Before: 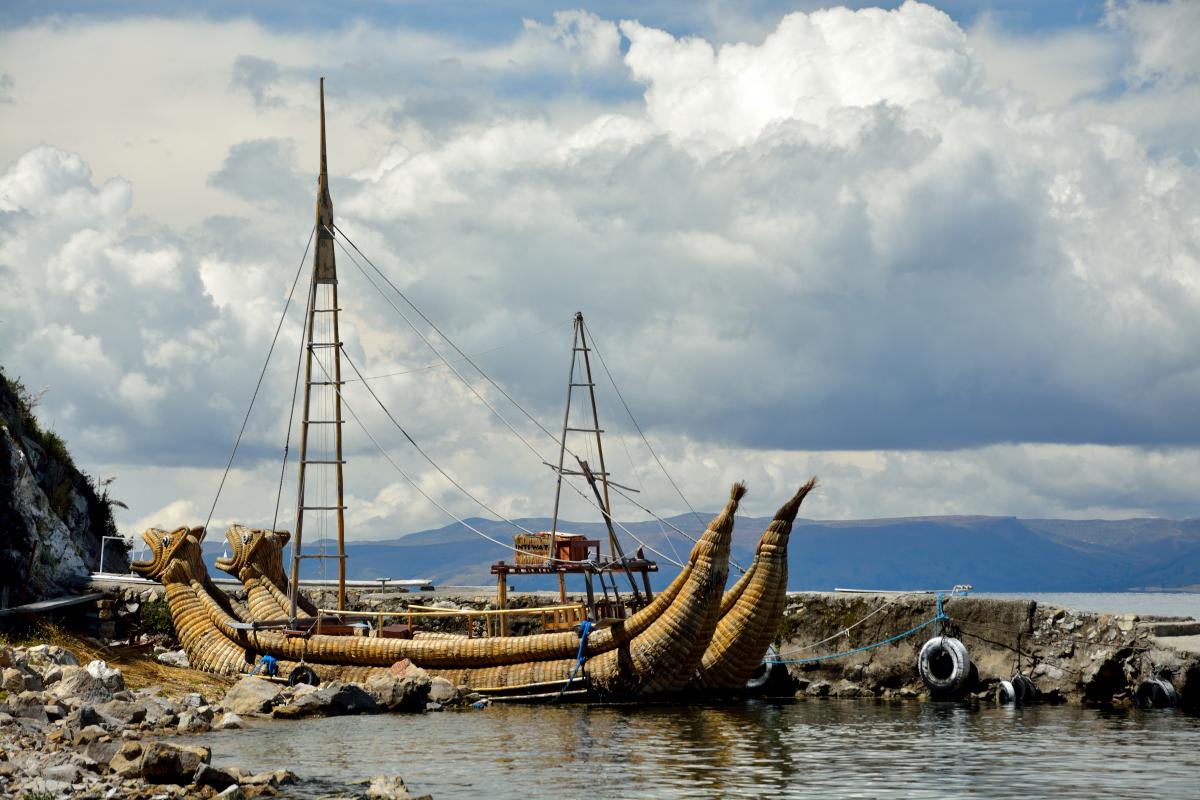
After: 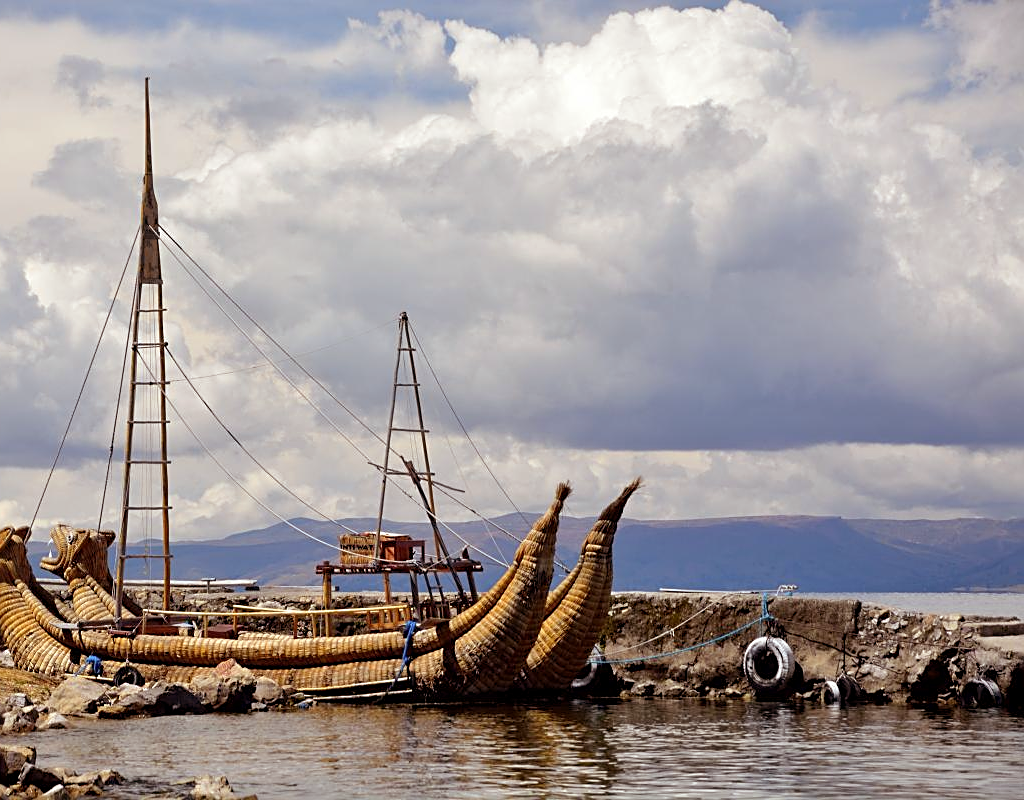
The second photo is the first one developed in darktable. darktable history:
sharpen: on, module defaults
rgb levels: mode RGB, independent channels, levels [[0, 0.474, 1], [0, 0.5, 1], [0, 0.5, 1]]
crop and rotate: left 14.584%
